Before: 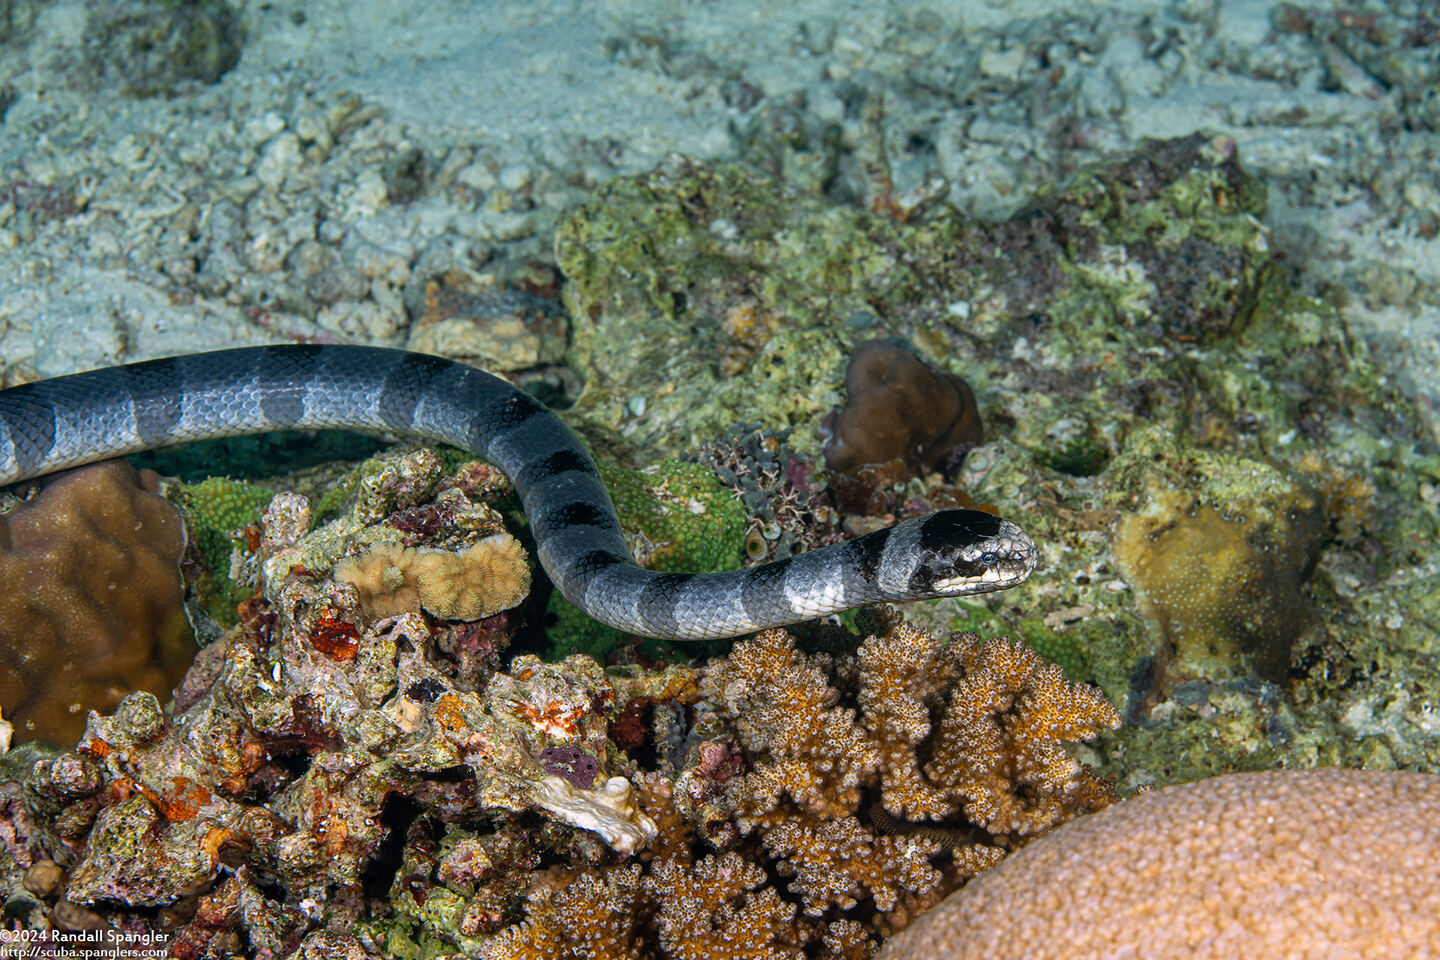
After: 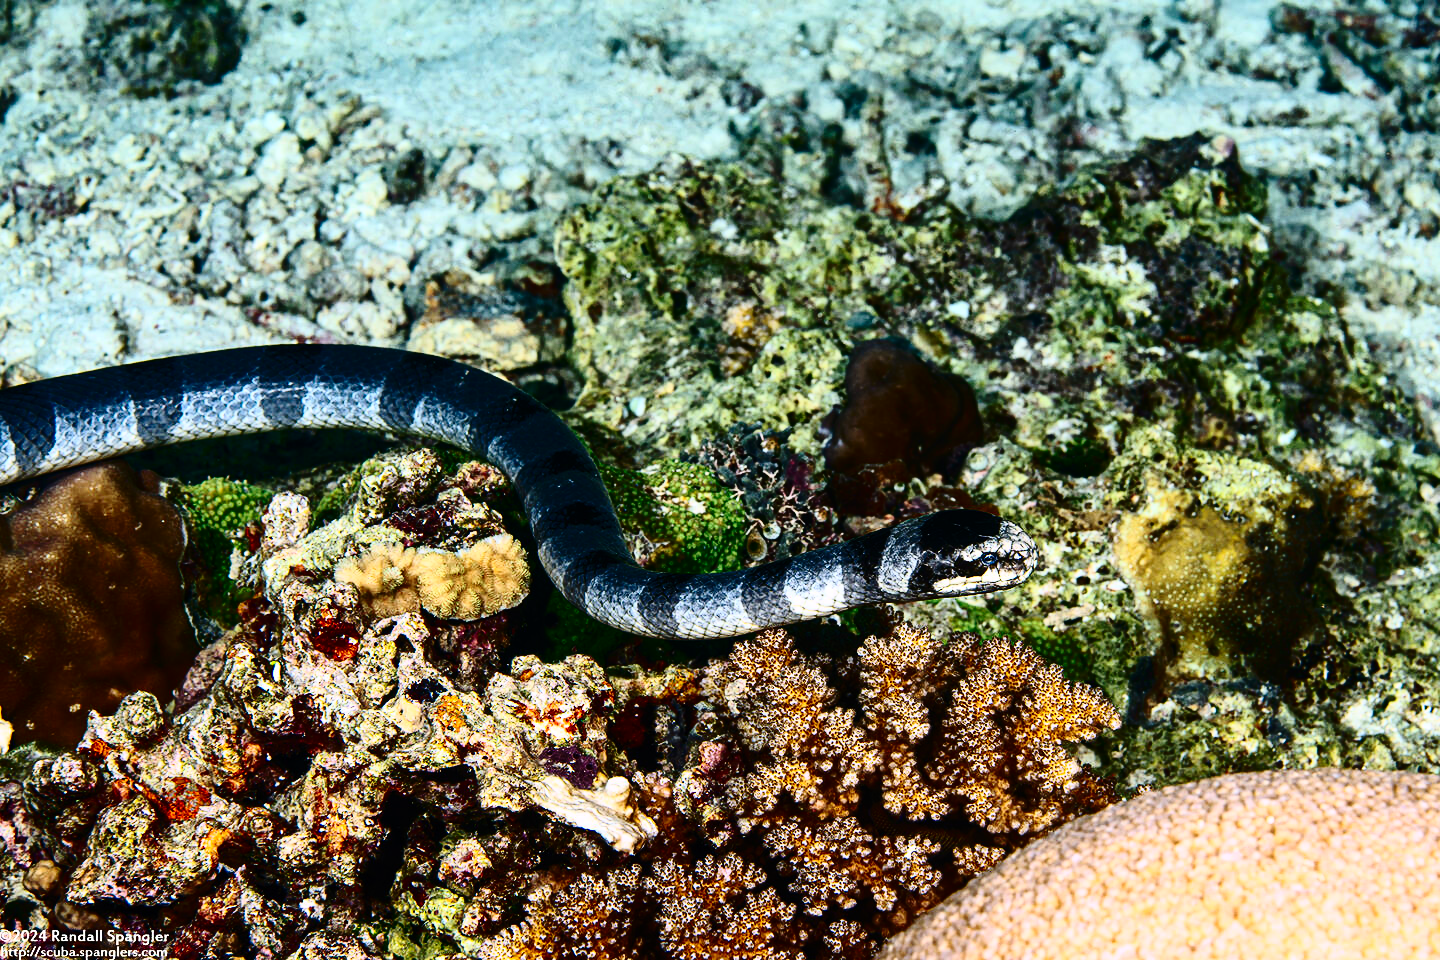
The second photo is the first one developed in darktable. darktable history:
base curve: curves: ch0 [(0, 0) (0.073, 0.04) (0.157, 0.139) (0.492, 0.492) (0.758, 0.758) (1, 1)], preserve colors none
contrast brightness saturation: contrast 0.025, brightness 0.061, saturation 0.123
tone curve: curves: ch0 [(0, 0) (0.003, 0.003) (0.011, 0.006) (0.025, 0.01) (0.044, 0.016) (0.069, 0.02) (0.1, 0.025) (0.136, 0.034) (0.177, 0.051) (0.224, 0.08) (0.277, 0.131) (0.335, 0.209) (0.399, 0.328) (0.468, 0.47) (0.543, 0.629) (0.623, 0.788) (0.709, 0.903) (0.801, 0.965) (0.898, 0.989) (1, 1)], color space Lab, independent channels, preserve colors none
